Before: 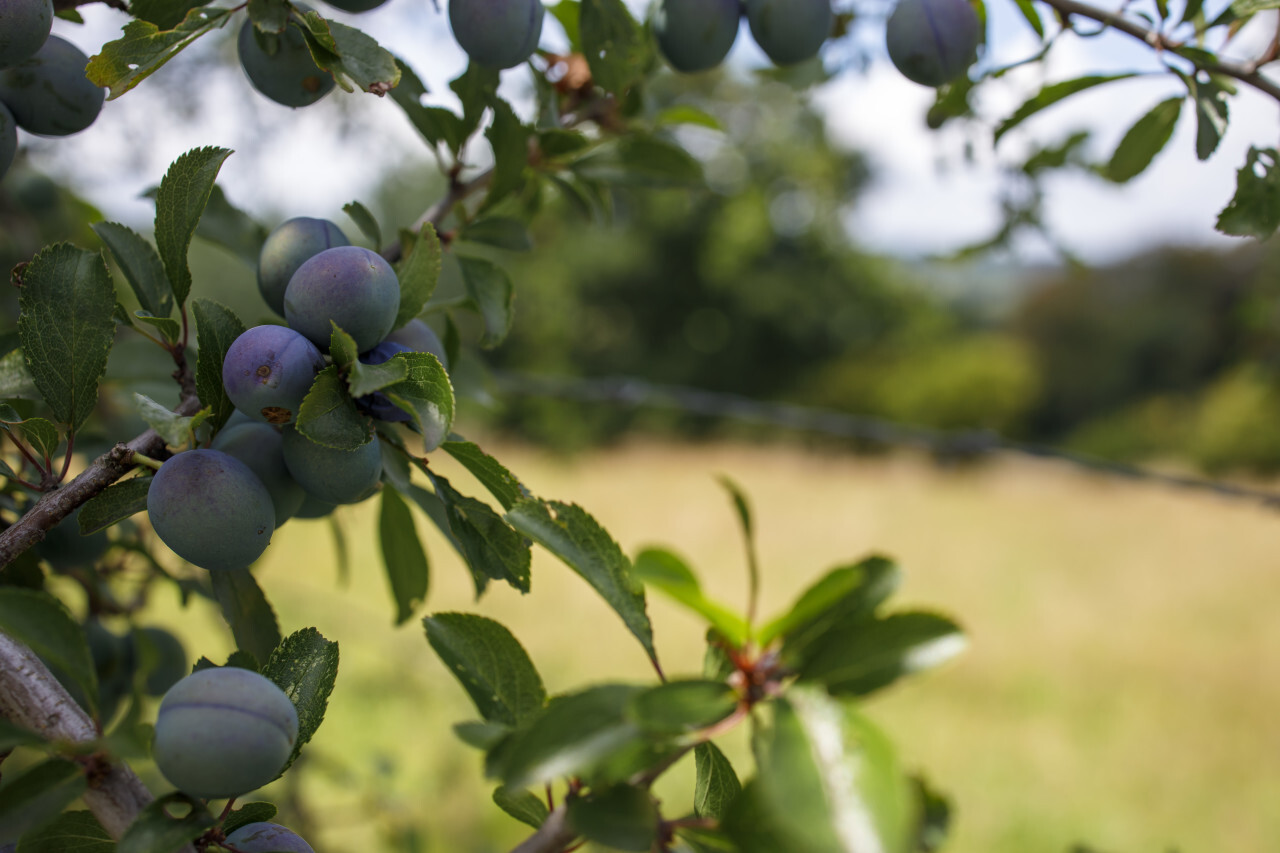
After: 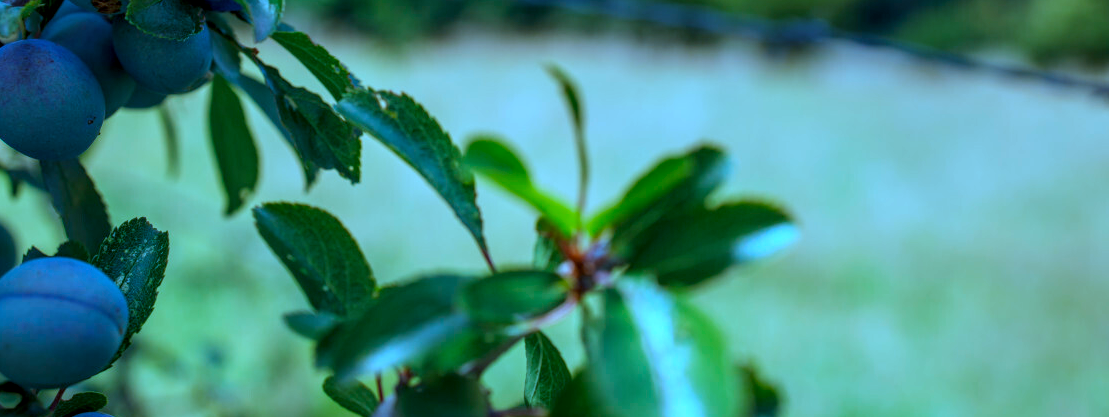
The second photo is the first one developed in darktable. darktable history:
white balance: red 0.766, blue 1.537
crop and rotate: left 13.306%, top 48.129%, bottom 2.928%
color correction: highlights a* -10.04, highlights b* -10.37
exposure: black level correction 0.001, compensate highlight preservation false
local contrast: on, module defaults
rotate and perspective: automatic cropping off
